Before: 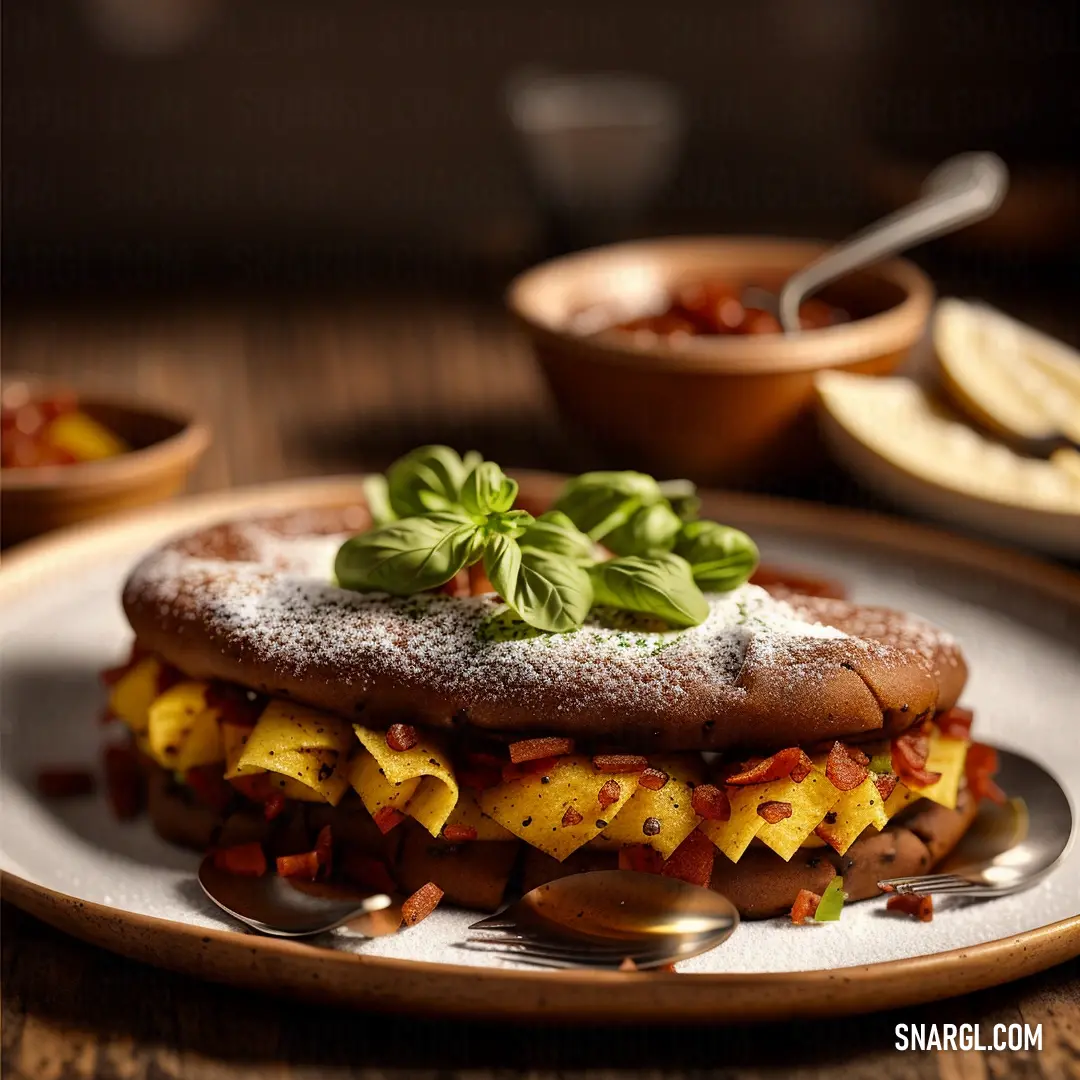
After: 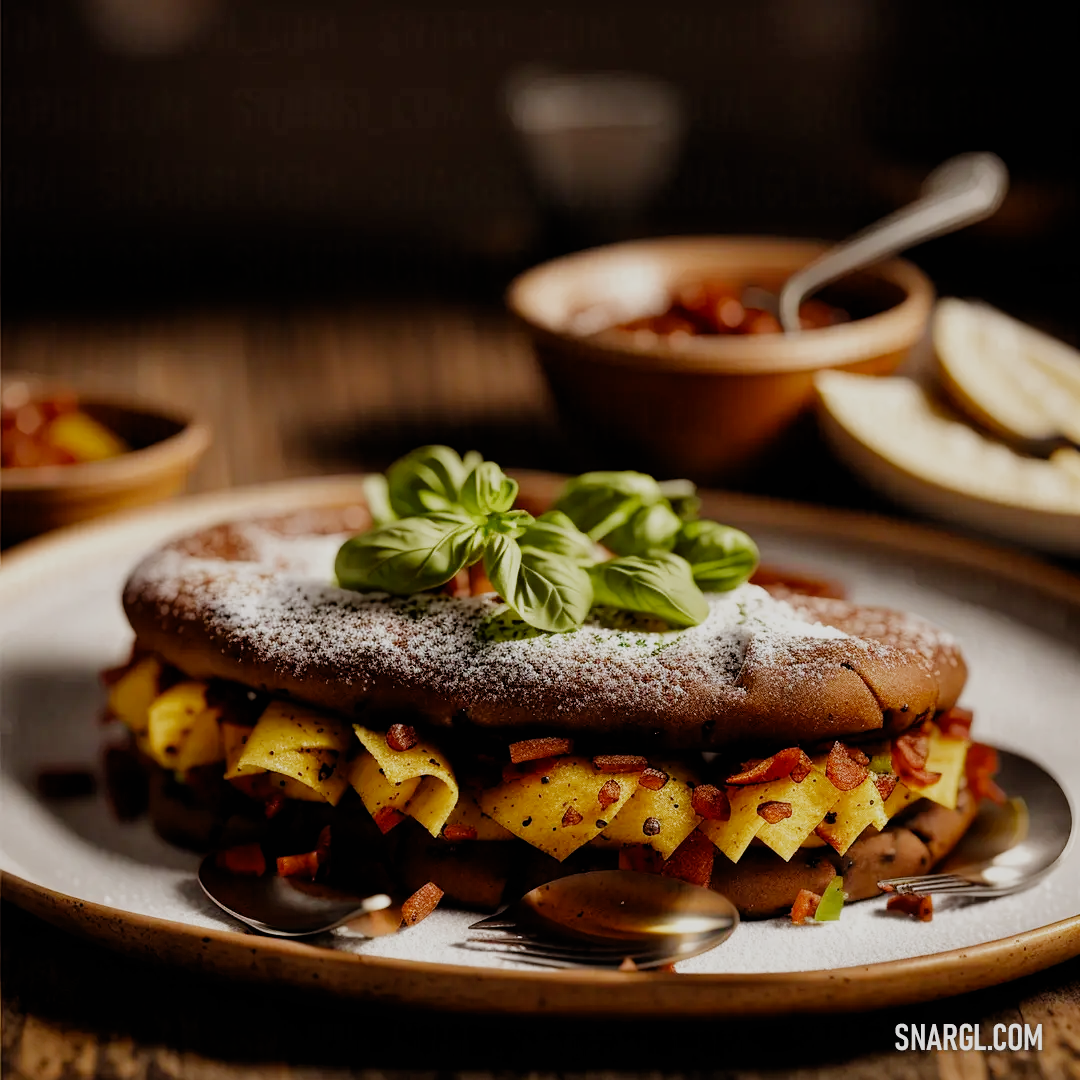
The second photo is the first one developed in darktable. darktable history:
filmic rgb: black relative exposure -8.03 EV, white relative exposure 4.05 EV, hardness 4.1, preserve chrominance no, color science v5 (2021), iterations of high-quality reconstruction 0
